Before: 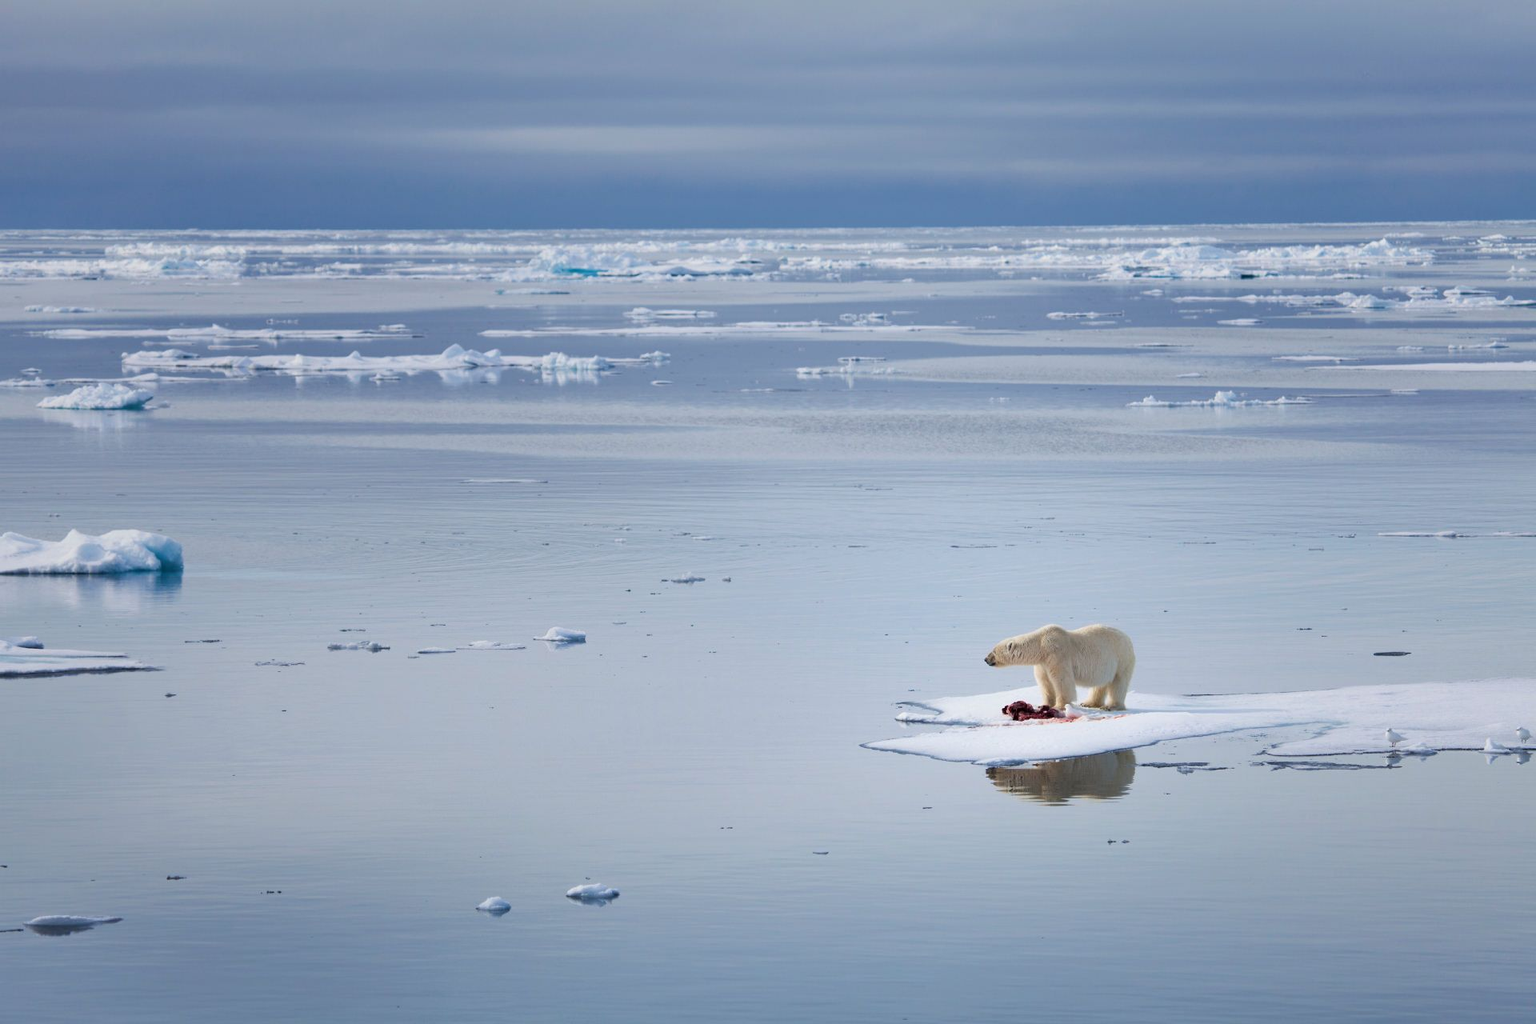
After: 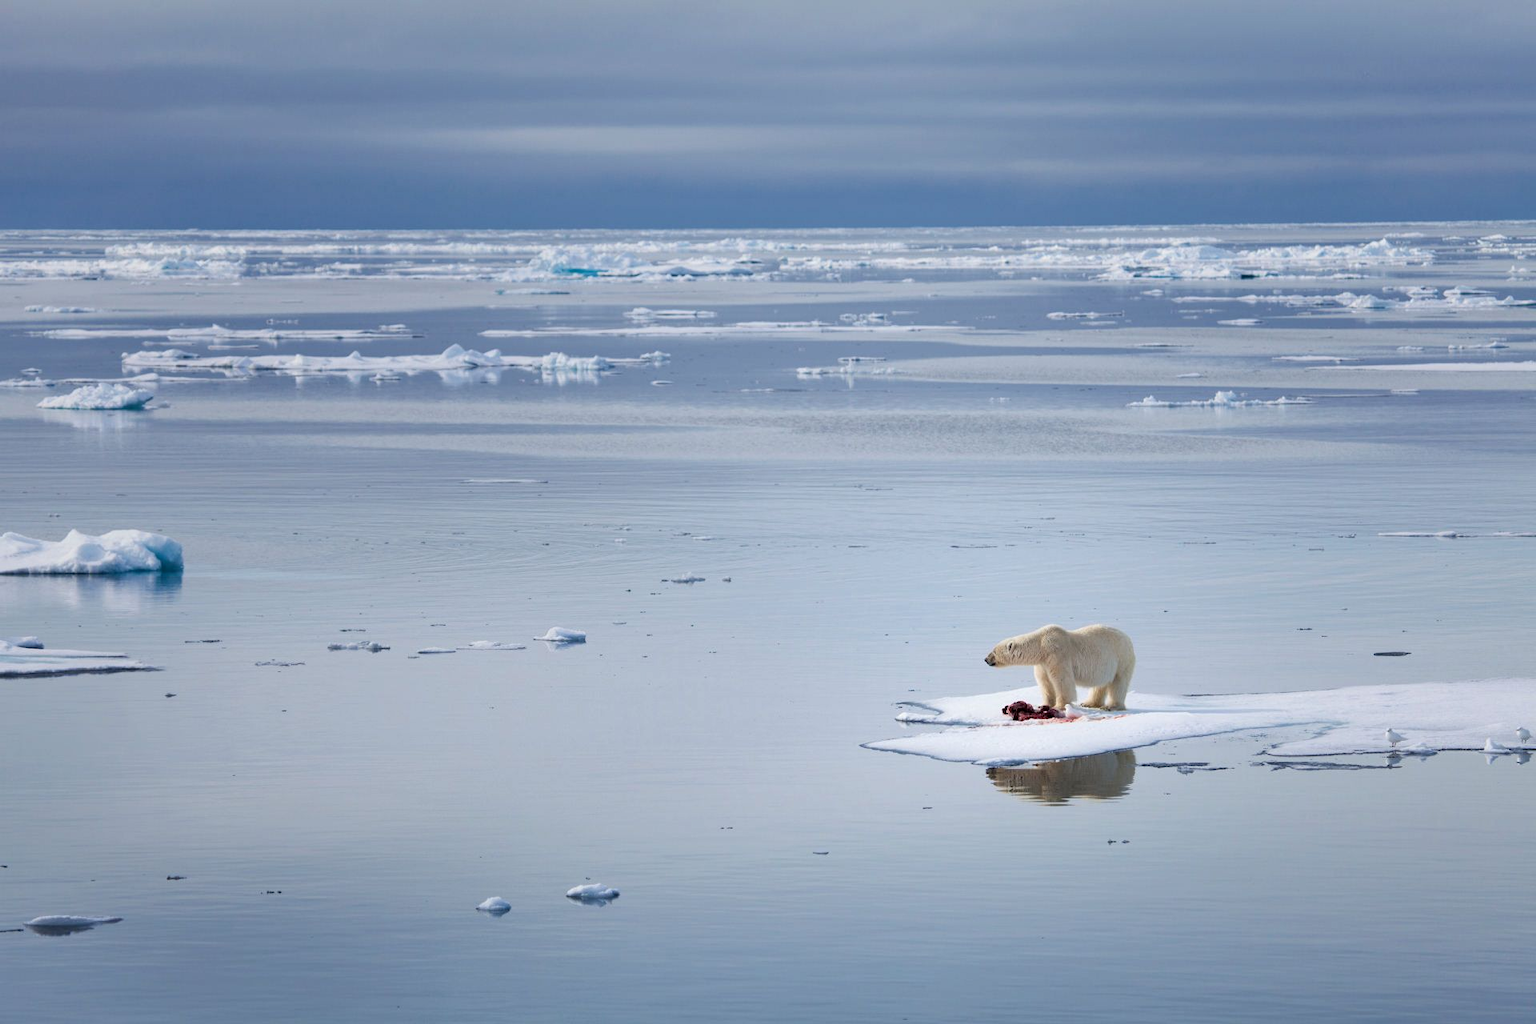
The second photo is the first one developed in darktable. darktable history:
local contrast: highlights 102%, shadows 102%, detail 119%, midtone range 0.2
